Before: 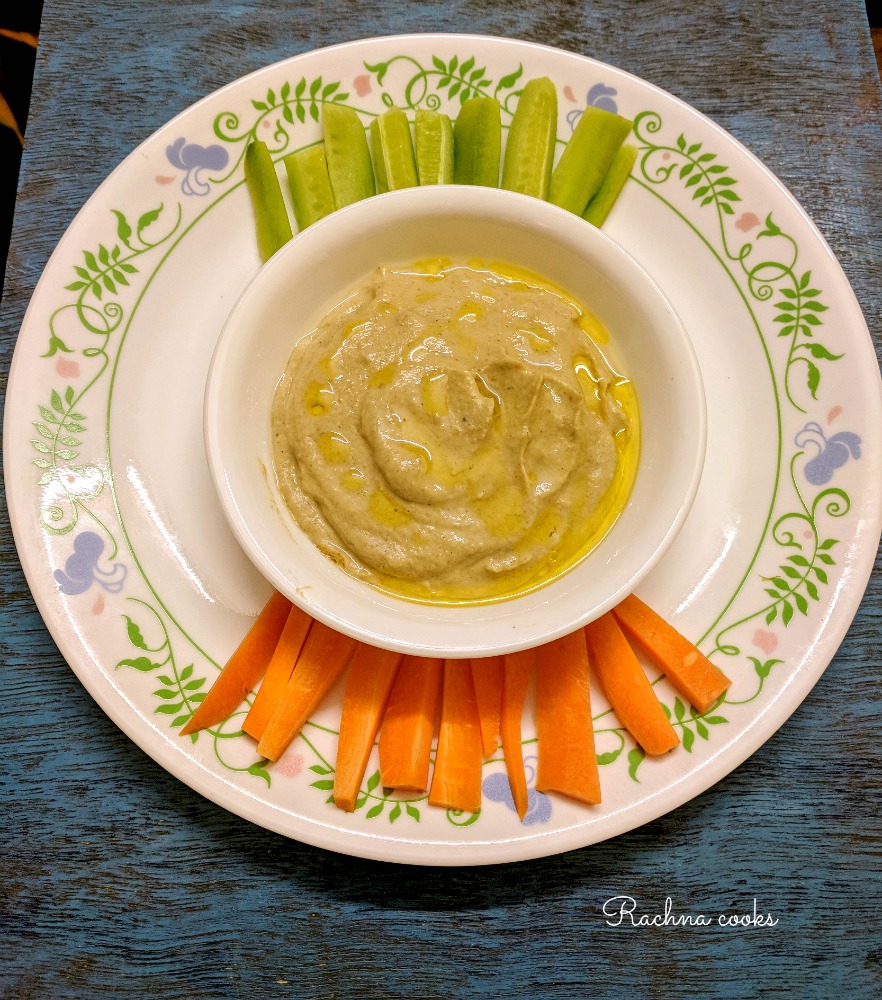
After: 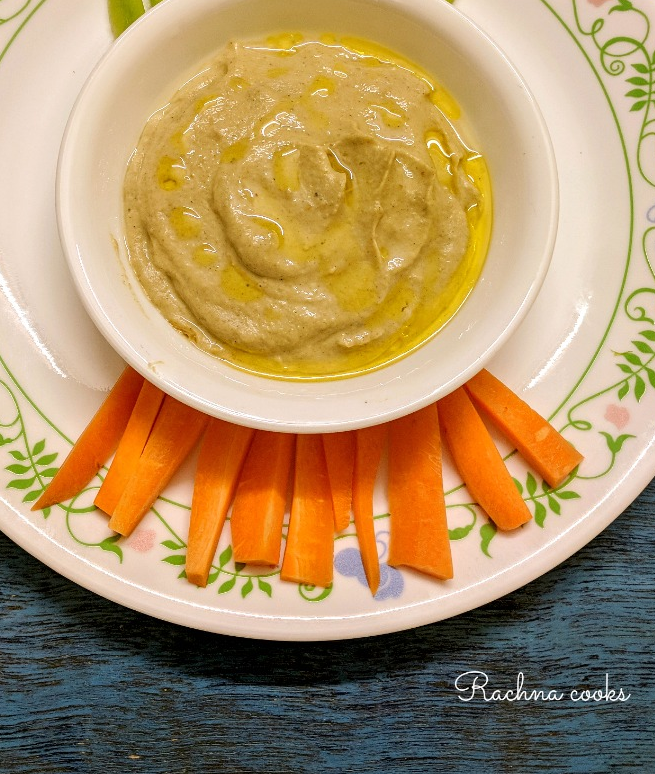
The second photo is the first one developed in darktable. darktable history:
crop: left 16.82%, top 22.547%, right 8.846%
